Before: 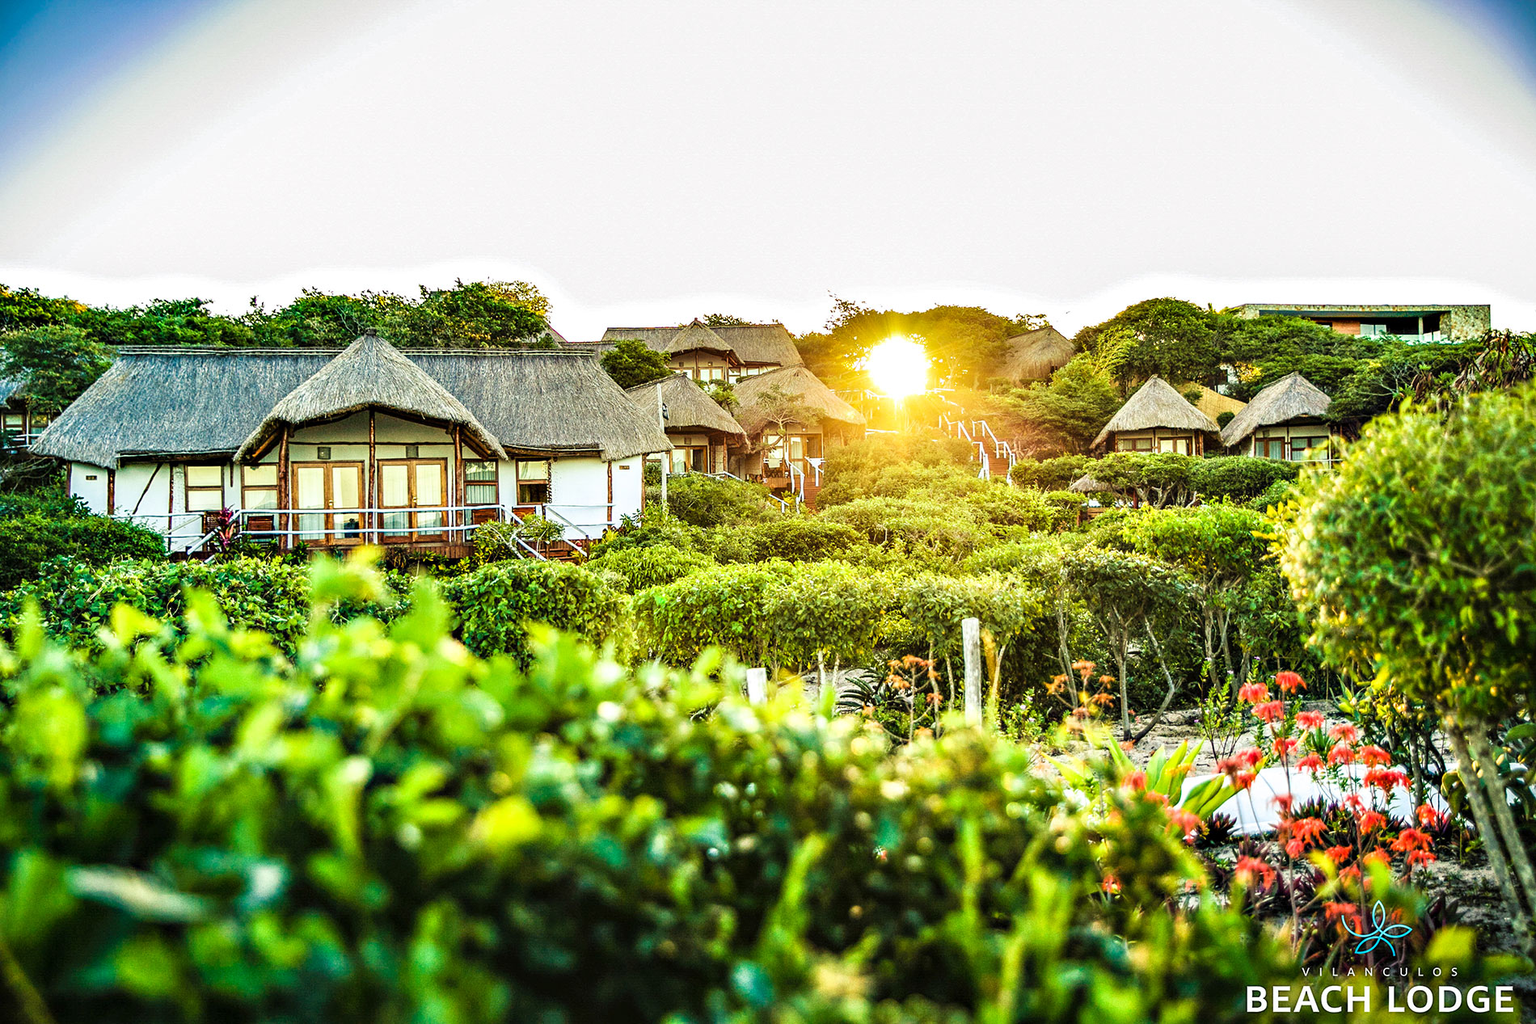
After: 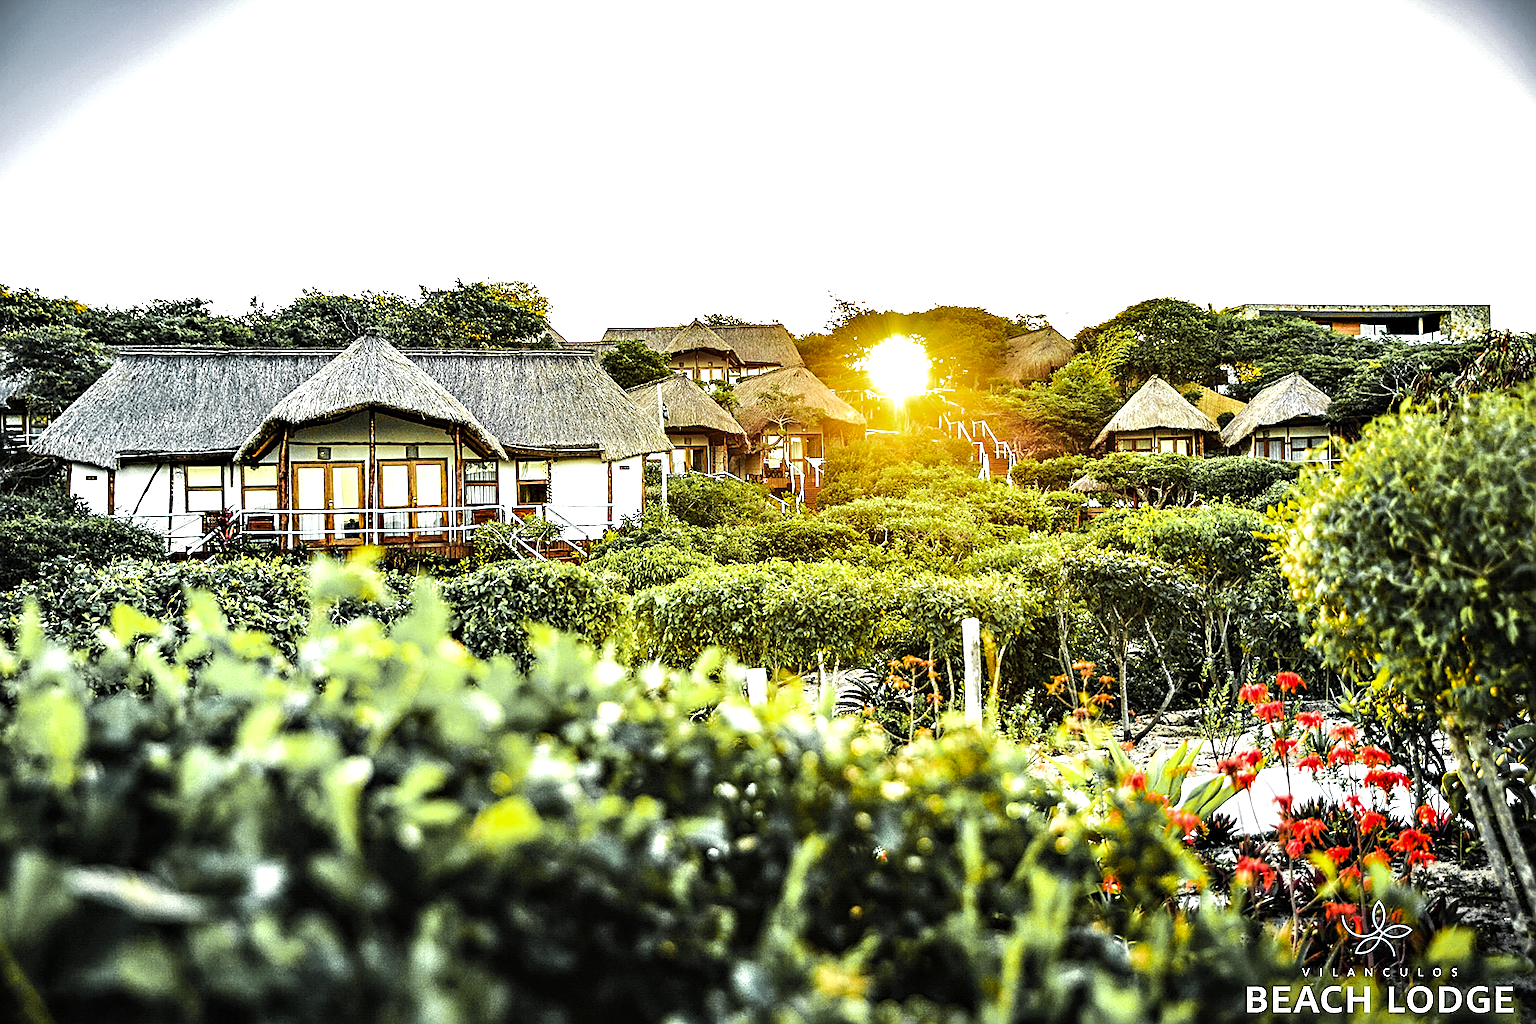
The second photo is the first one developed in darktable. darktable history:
tone equalizer: -8 EV -0.75 EV, -7 EV -0.7 EV, -6 EV -0.6 EV, -5 EV -0.4 EV, -3 EV 0.4 EV, -2 EV 0.6 EV, -1 EV 0.7 EV, +0 EV 0.75 EV, edges refinement/feathering 500, mask exposure compensation -1.57 EV, preserve details no
sharpen: on, module defaults
color zones: curves: ch0 [(0.004, 0.388) (0.125, 0.392) (0.25, 0.404) (0.375, 0.5) (0.5, 0.5) (0.625, 0.5) (0.75, 0.5) (0.875, 0.5)]; ch1 [(0, 0.5) (0.125, 0.5) (0.25, 0.5) (0.375, 0.124) (0.524, 0.124) (0.645, 0.128) (0.789, 0.132) (0.914, 0.096) (0.998, 0.068)]
